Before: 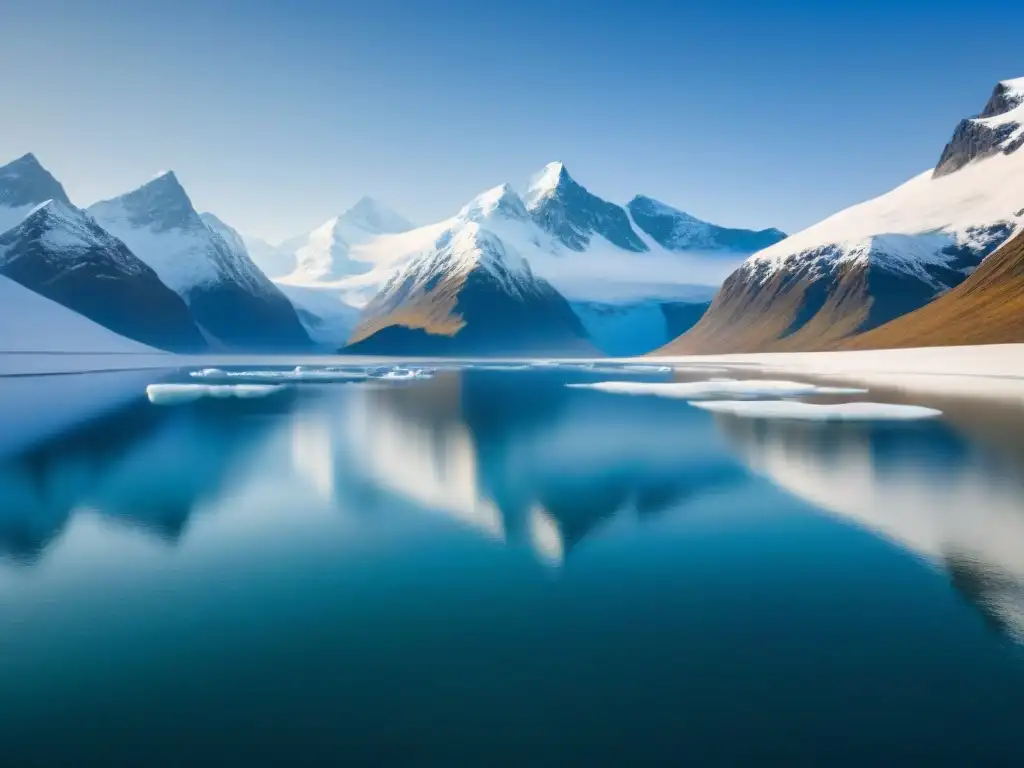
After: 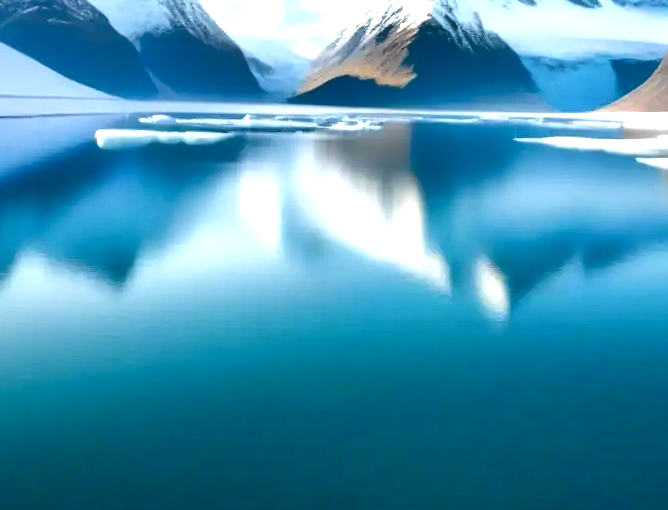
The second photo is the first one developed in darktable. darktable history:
color balance rgb: perceptual saturation grading › global saturation 0.954%, perceptual saturation grading › highlights -19.879%, perceptual saturation grading › shadows 20.212%, global vibrance 11.009%
exposure: black level correction 0.001, exposure 1.049 EV, compensate highlight preservation false
crop and rotate: angle -1.23°, left 3.74%, top 31.696%, right 29.137%
shadows and highlights: highlights color adjustment 0.396%, soften with gaussian
